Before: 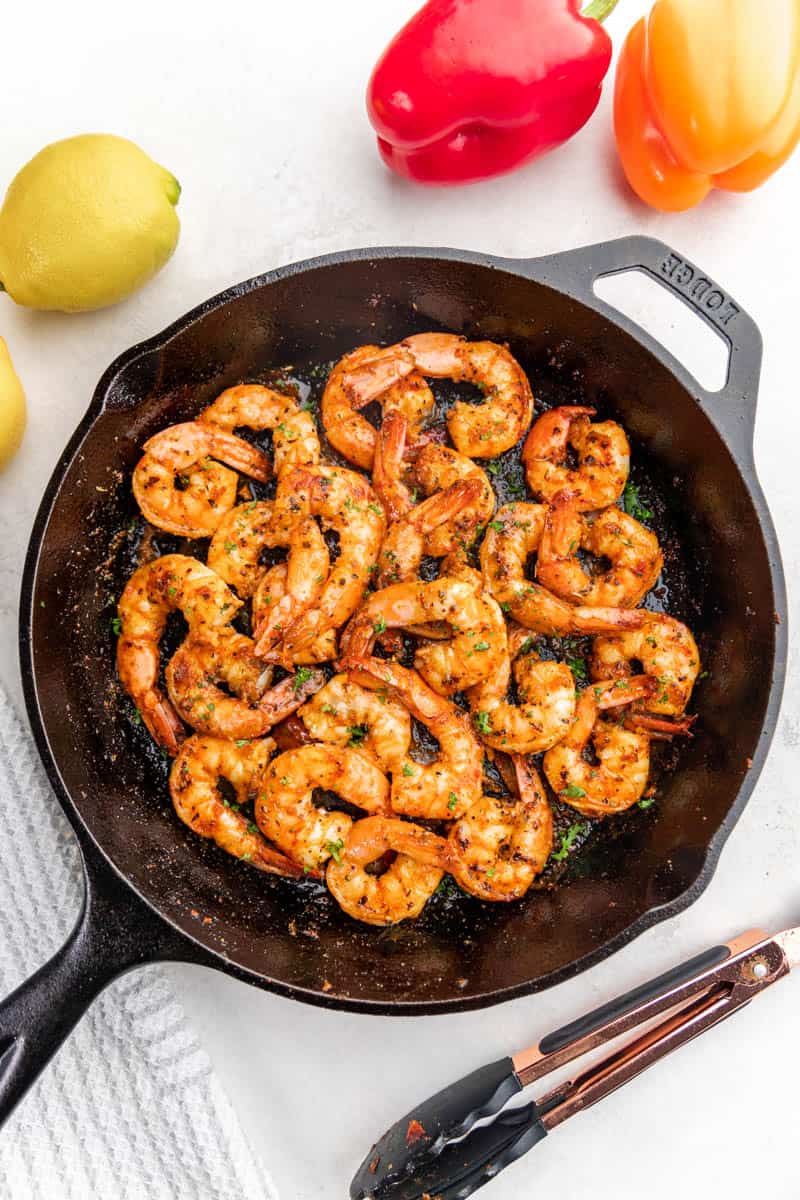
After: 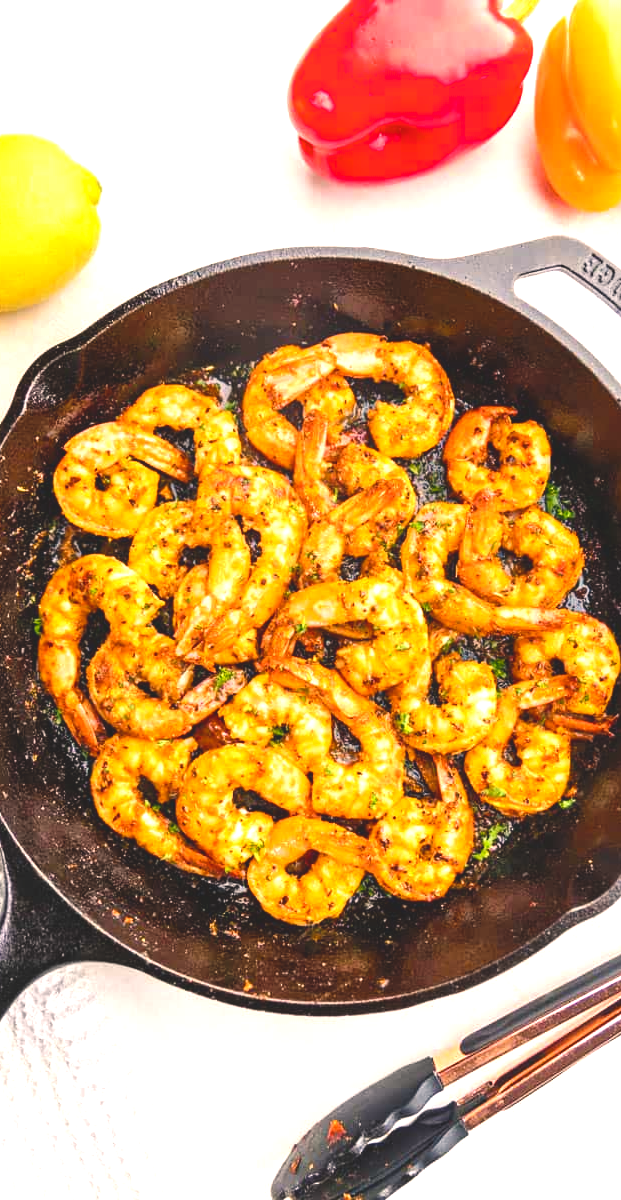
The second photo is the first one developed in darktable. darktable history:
color balance rgb: highlights gain › chroma 3.248%, highlights gain › hue 57.53°, global offset › luminance 1.974%, perceptual saturation grading › global saturation 29.286%, perceptual saturation grading › mid-tones 12.458%, perceptual saturation grading › shadows 9.52%, global vibrance 20%
crop: left 9.901%, right 12.465%
contrast brightness saturation: contrast 0.108, saturation -0.173
exposure: black level correction 0, exposure 0.929 EV, compensate exposure bias true, compensate highlight preservation false
